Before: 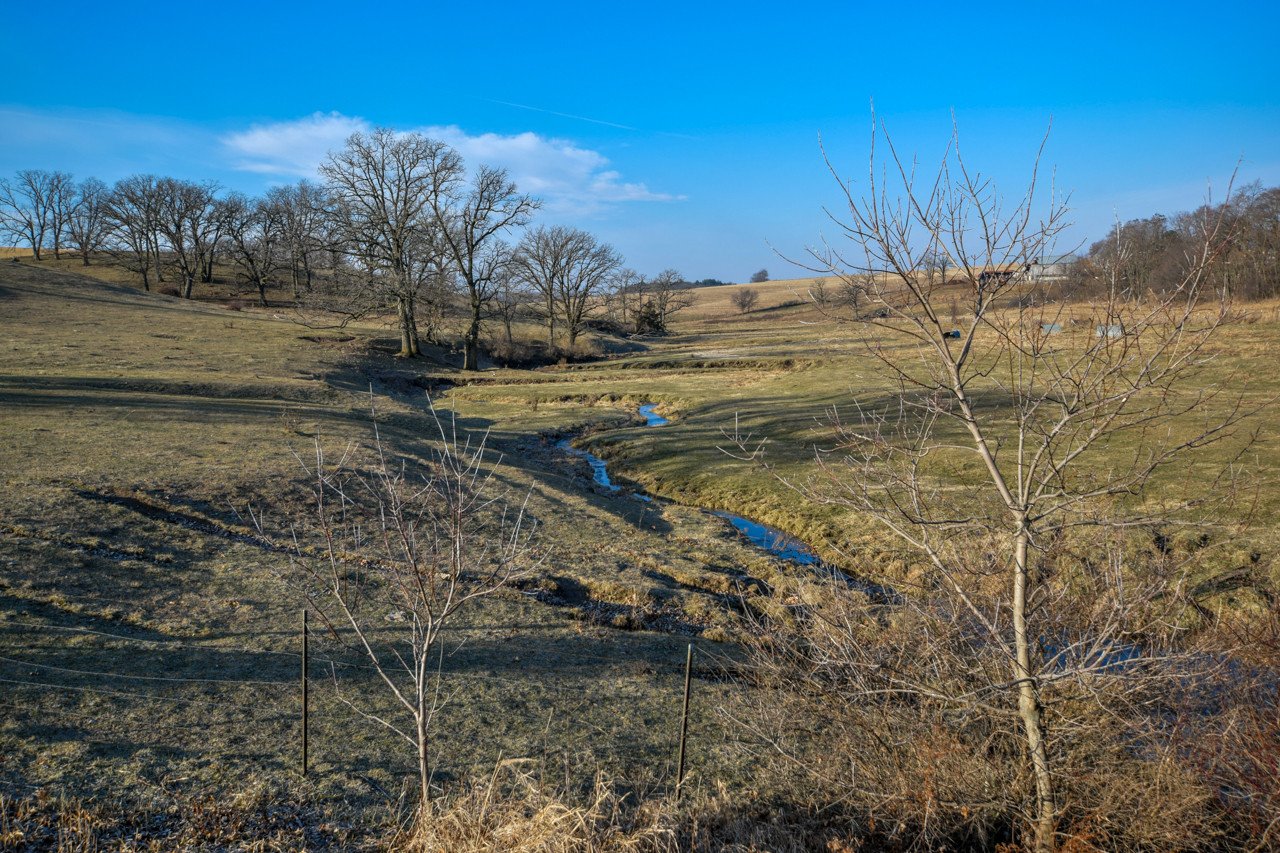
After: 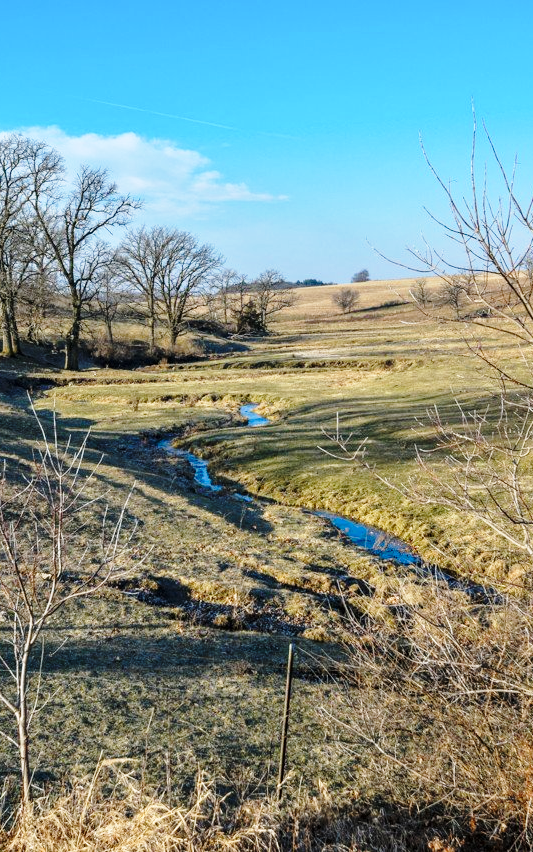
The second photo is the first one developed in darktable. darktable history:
base curve: curves: ch0 [(0, 0) (0.028, 0.03) (0.121, 0.232) (0.46, 0.748) (0.859, 0.968) (1, 1)], preserve colors none
crop: left 31.229%, right 27.105%
